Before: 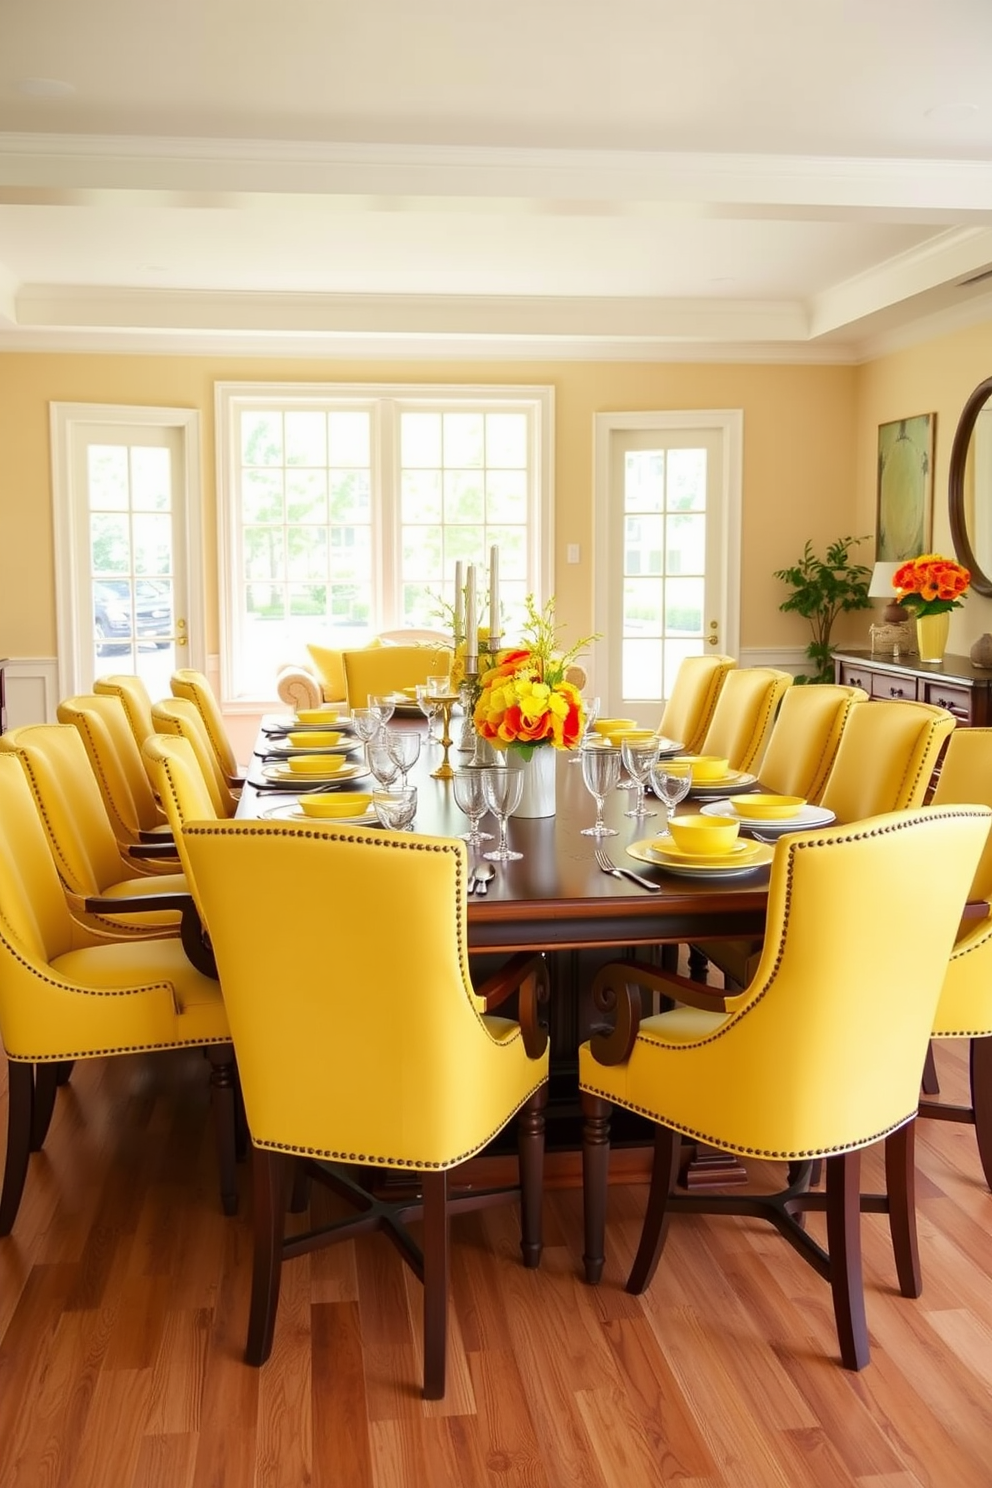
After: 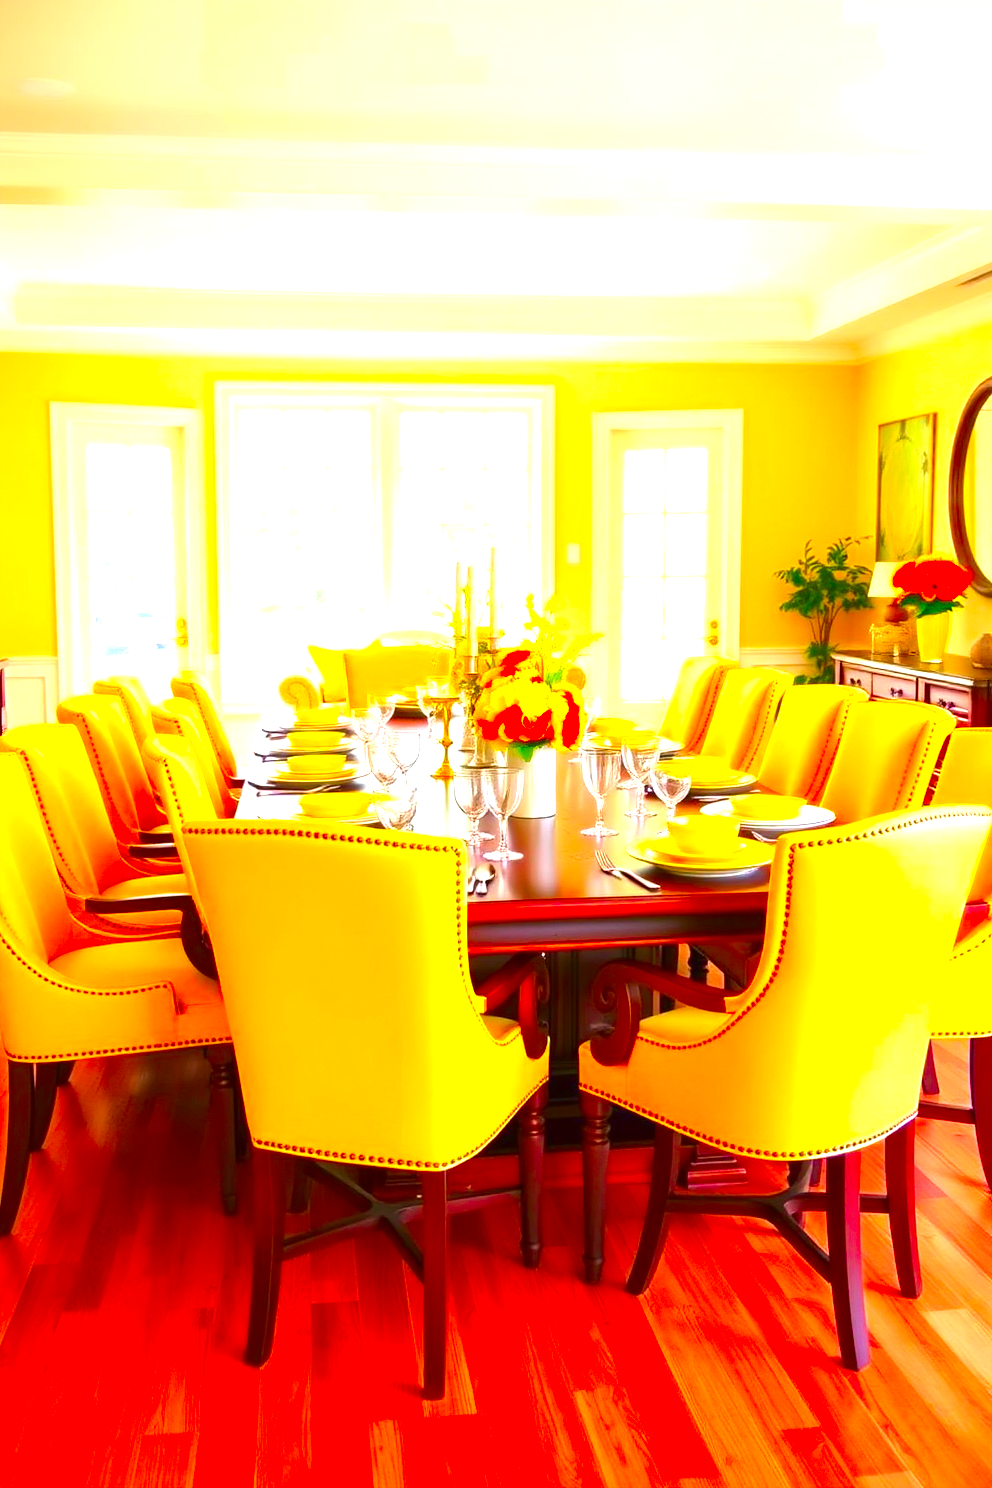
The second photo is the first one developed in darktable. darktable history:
exposure: black level correction 0, exposure 1.199 EV, compensate highlight preservation false
color correction: highlights a* 1.51, highlights b* -1.83, saturation 2.45
